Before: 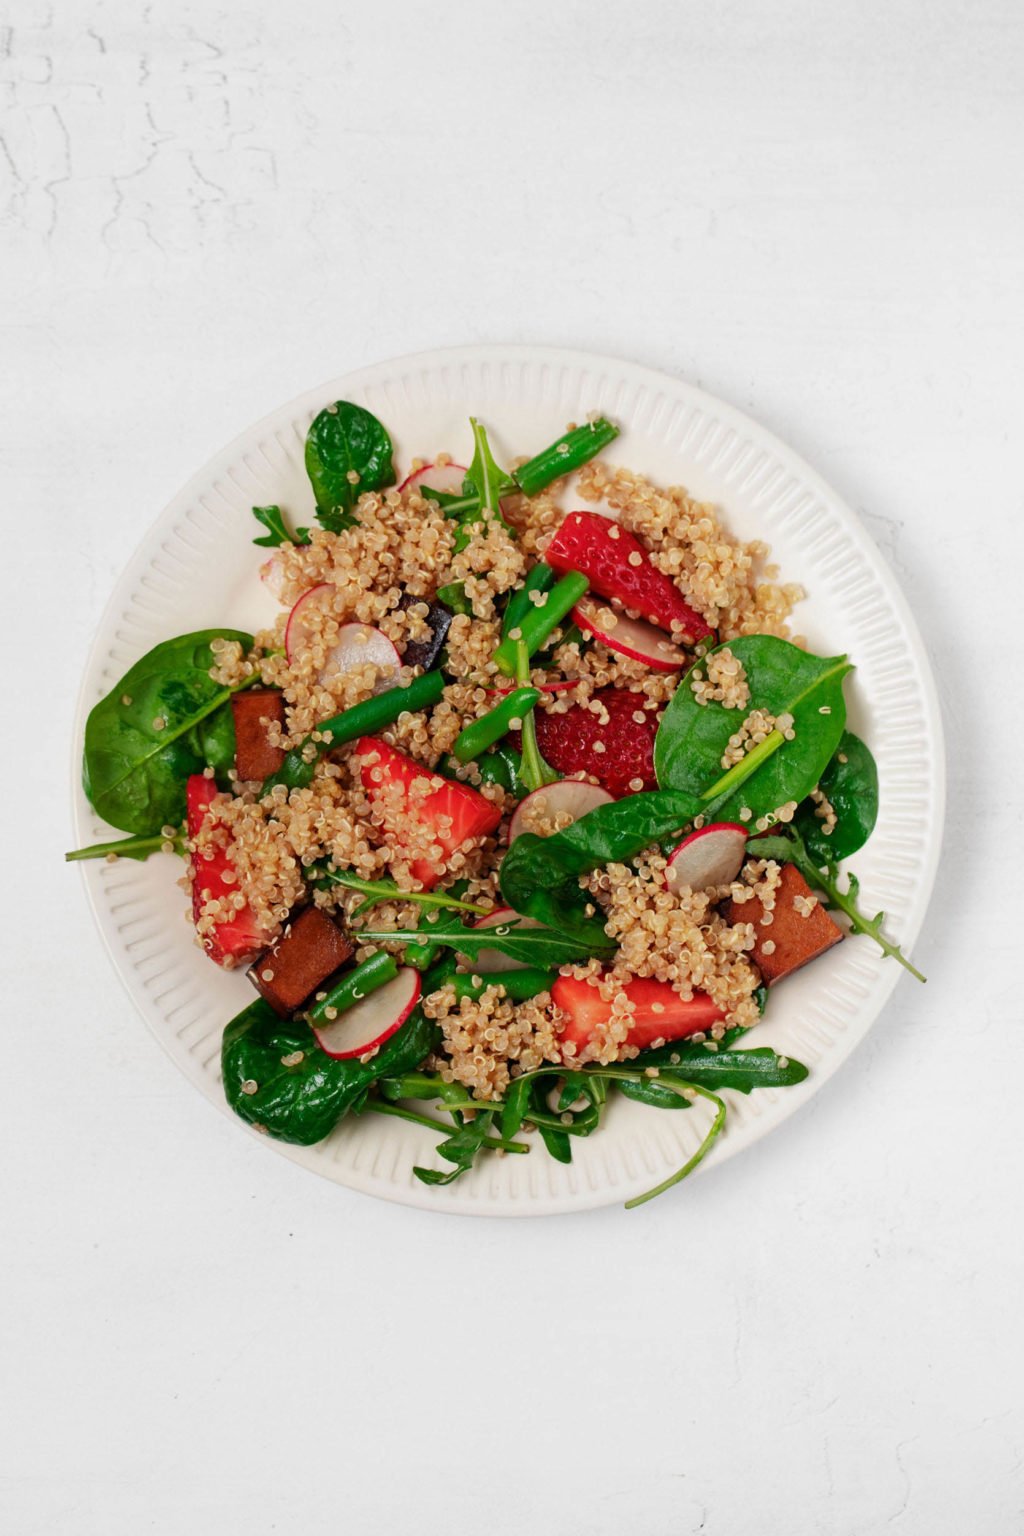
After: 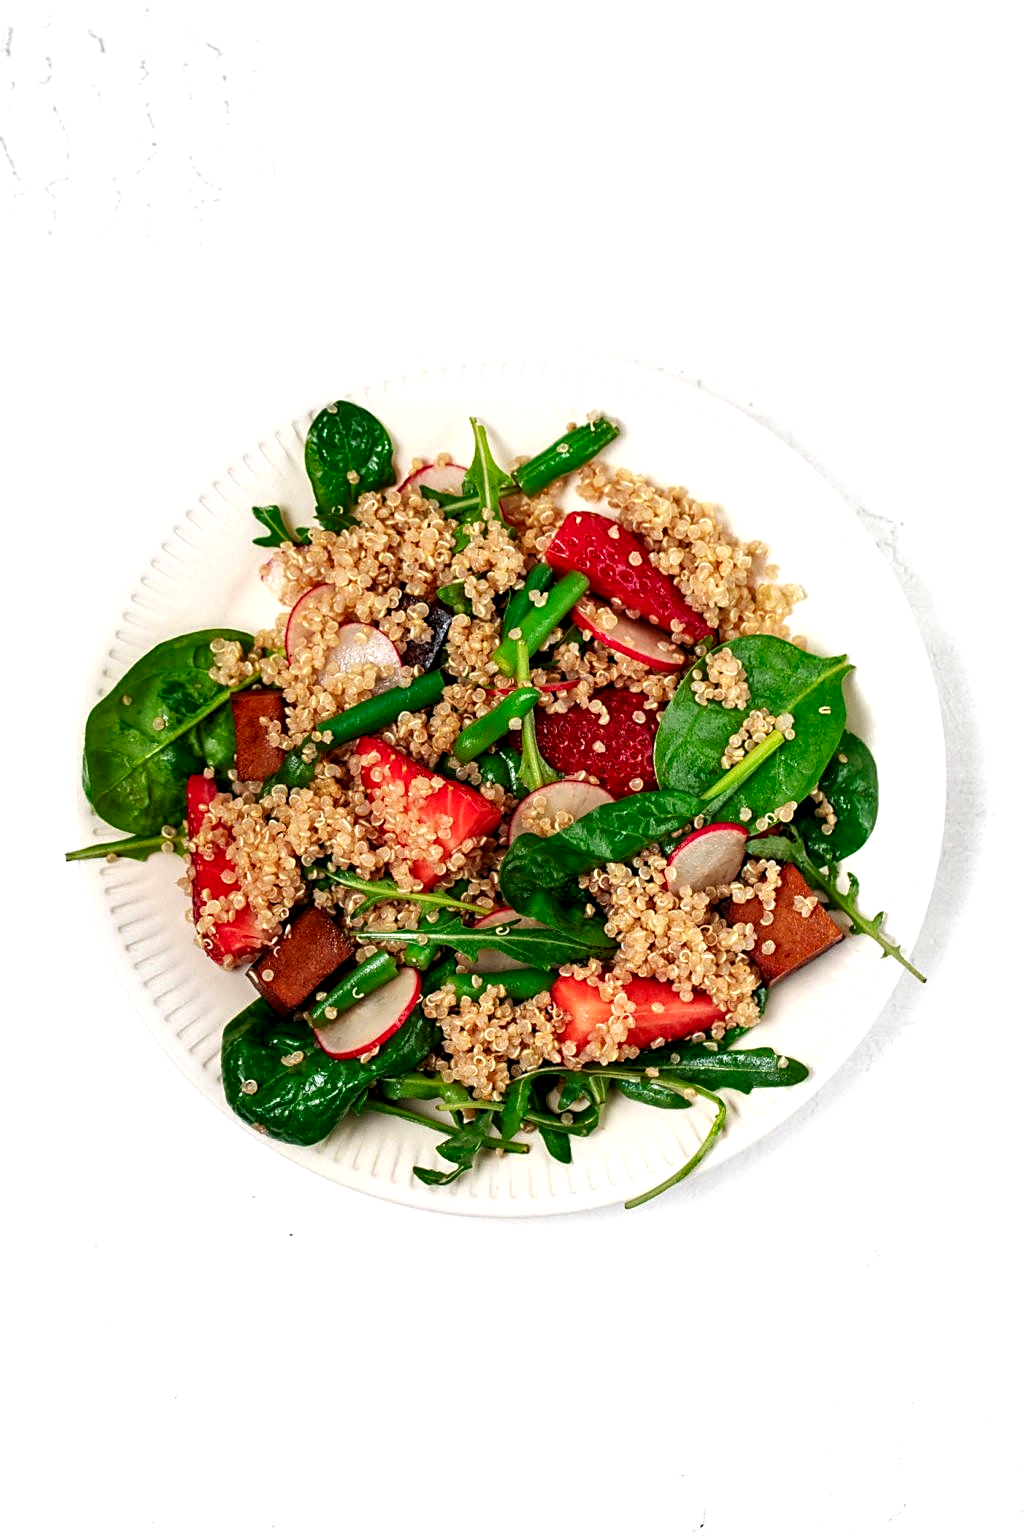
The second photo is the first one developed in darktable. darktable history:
local contrast: highlights 29%, shadows 75%, midtone range 0.746
sharpen: on, module defaults
shadows and highlights: shadows 51.84, highlights -28.58, soften with gaussian
exposure: exposure 0.561 EV, compensate highlight preservation false
